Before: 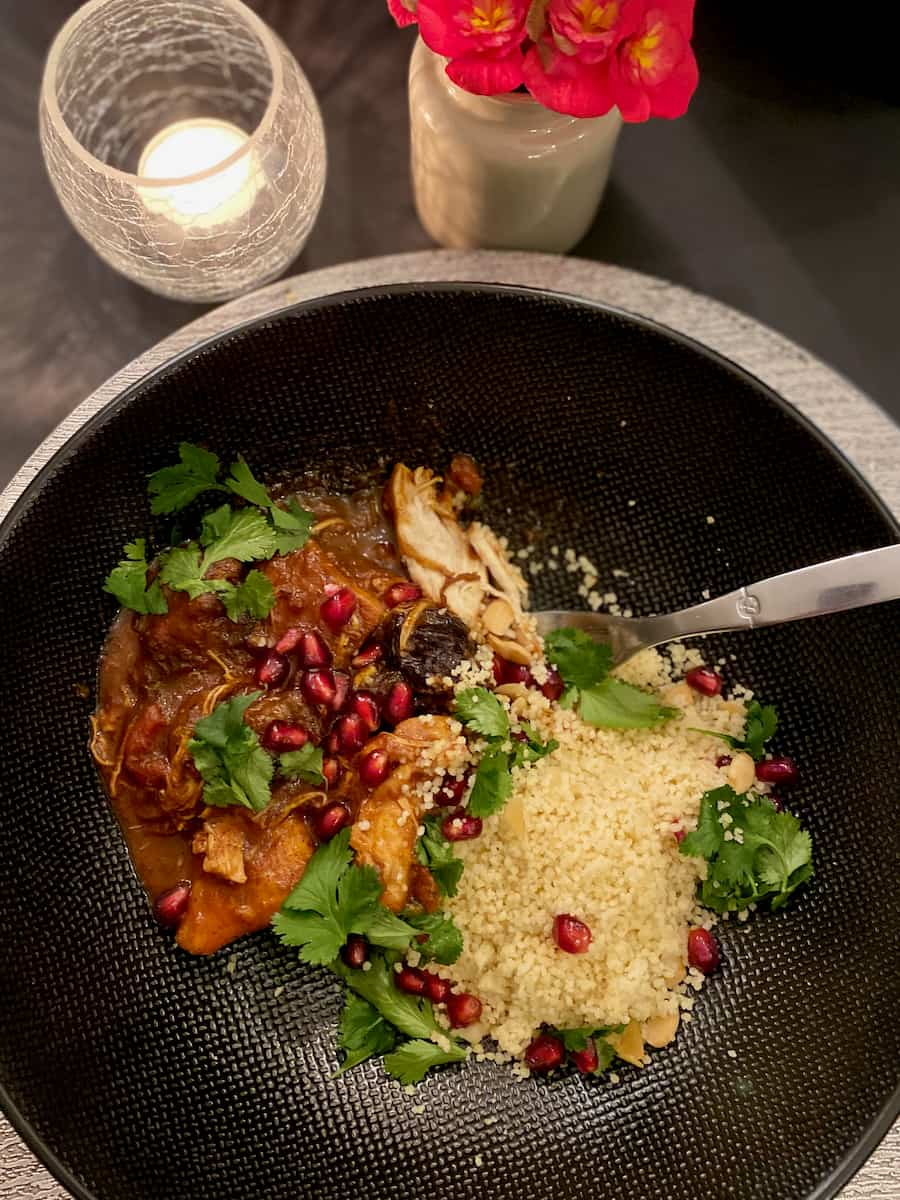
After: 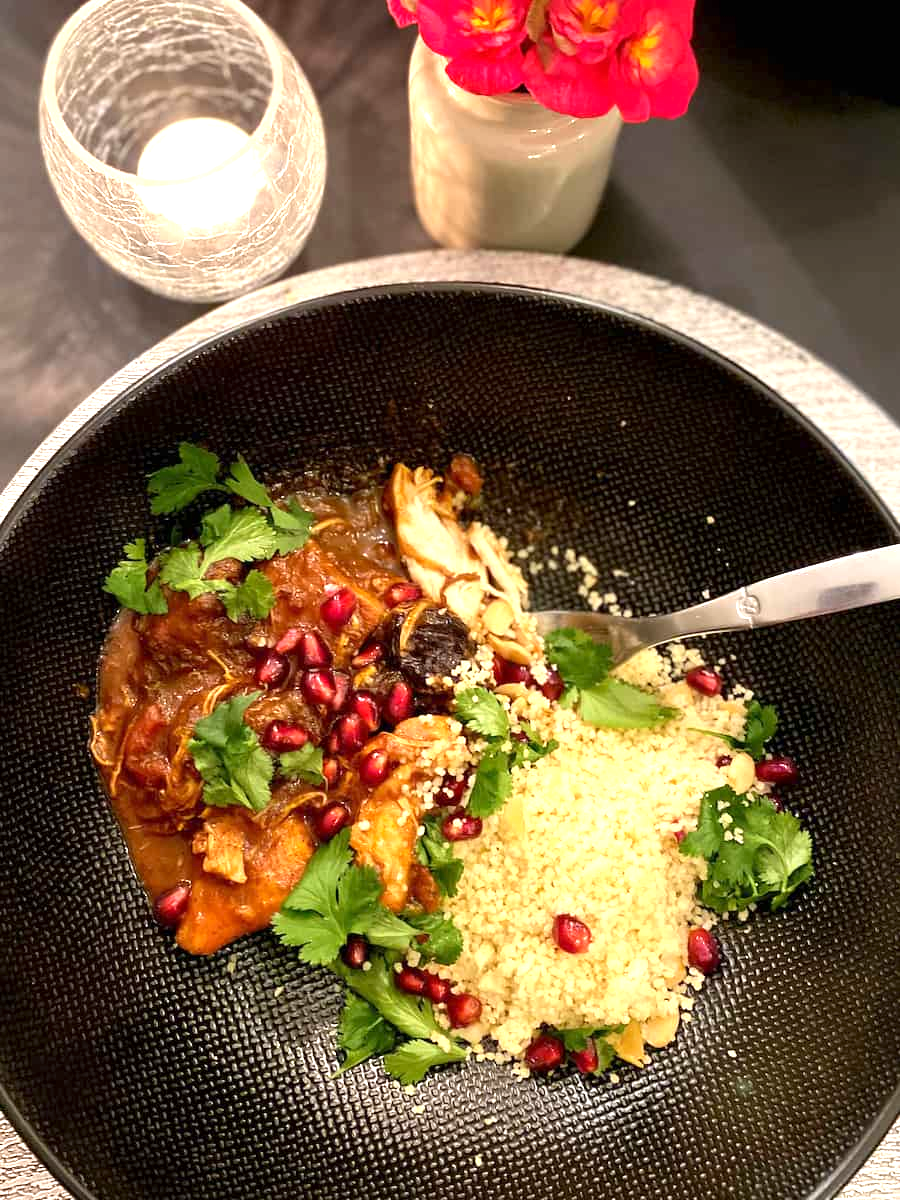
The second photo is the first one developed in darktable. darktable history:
exposure: exposure 1.092 EV, compensate highlight preservation false
